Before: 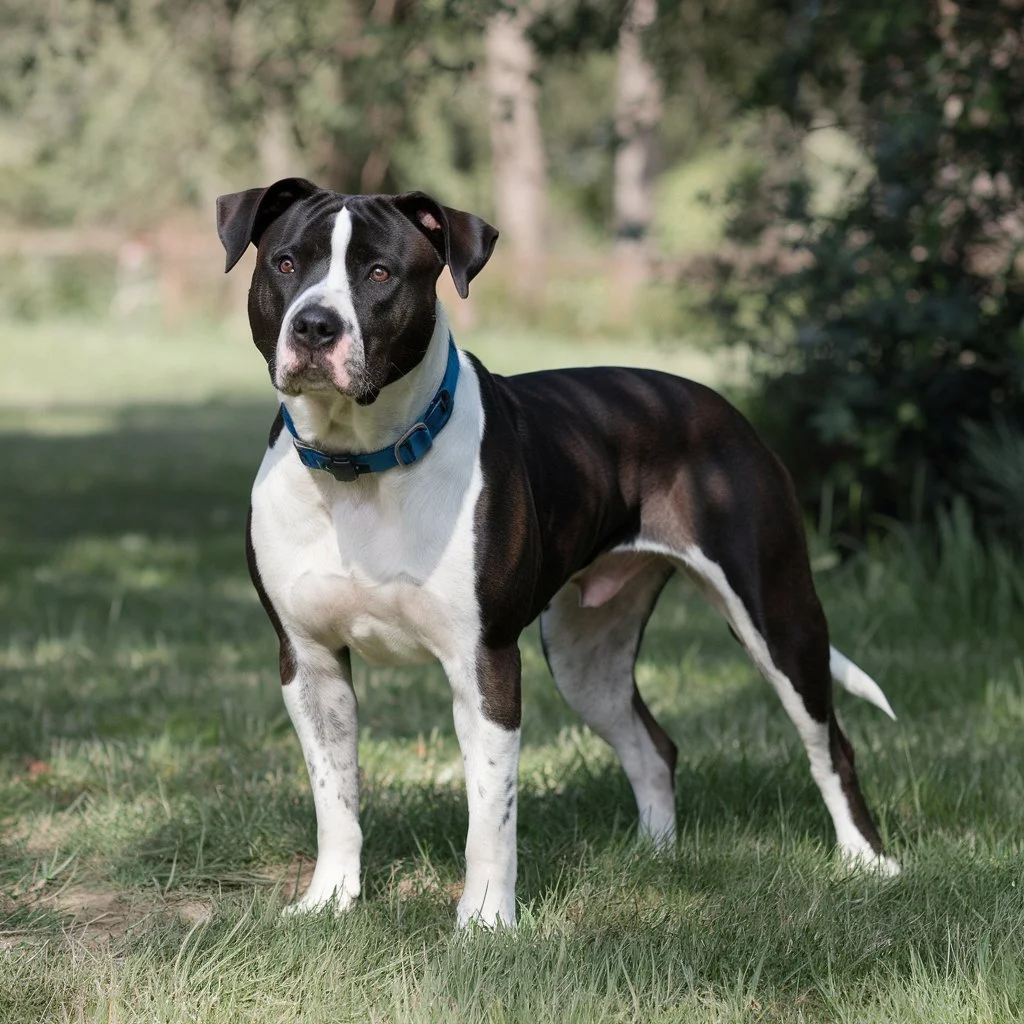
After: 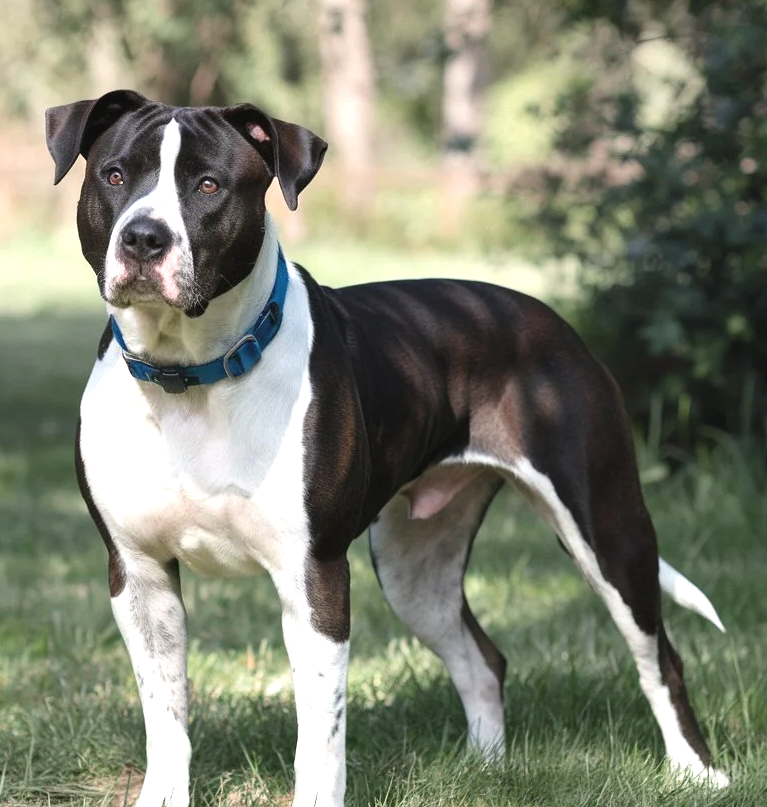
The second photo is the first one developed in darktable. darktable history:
exposure: black level correction -0.002, exposure 0.708 EV, compensate highlight preservation false
crop: left 16.719%, top 8.64%, right 8.337%, bottom 12.488%
